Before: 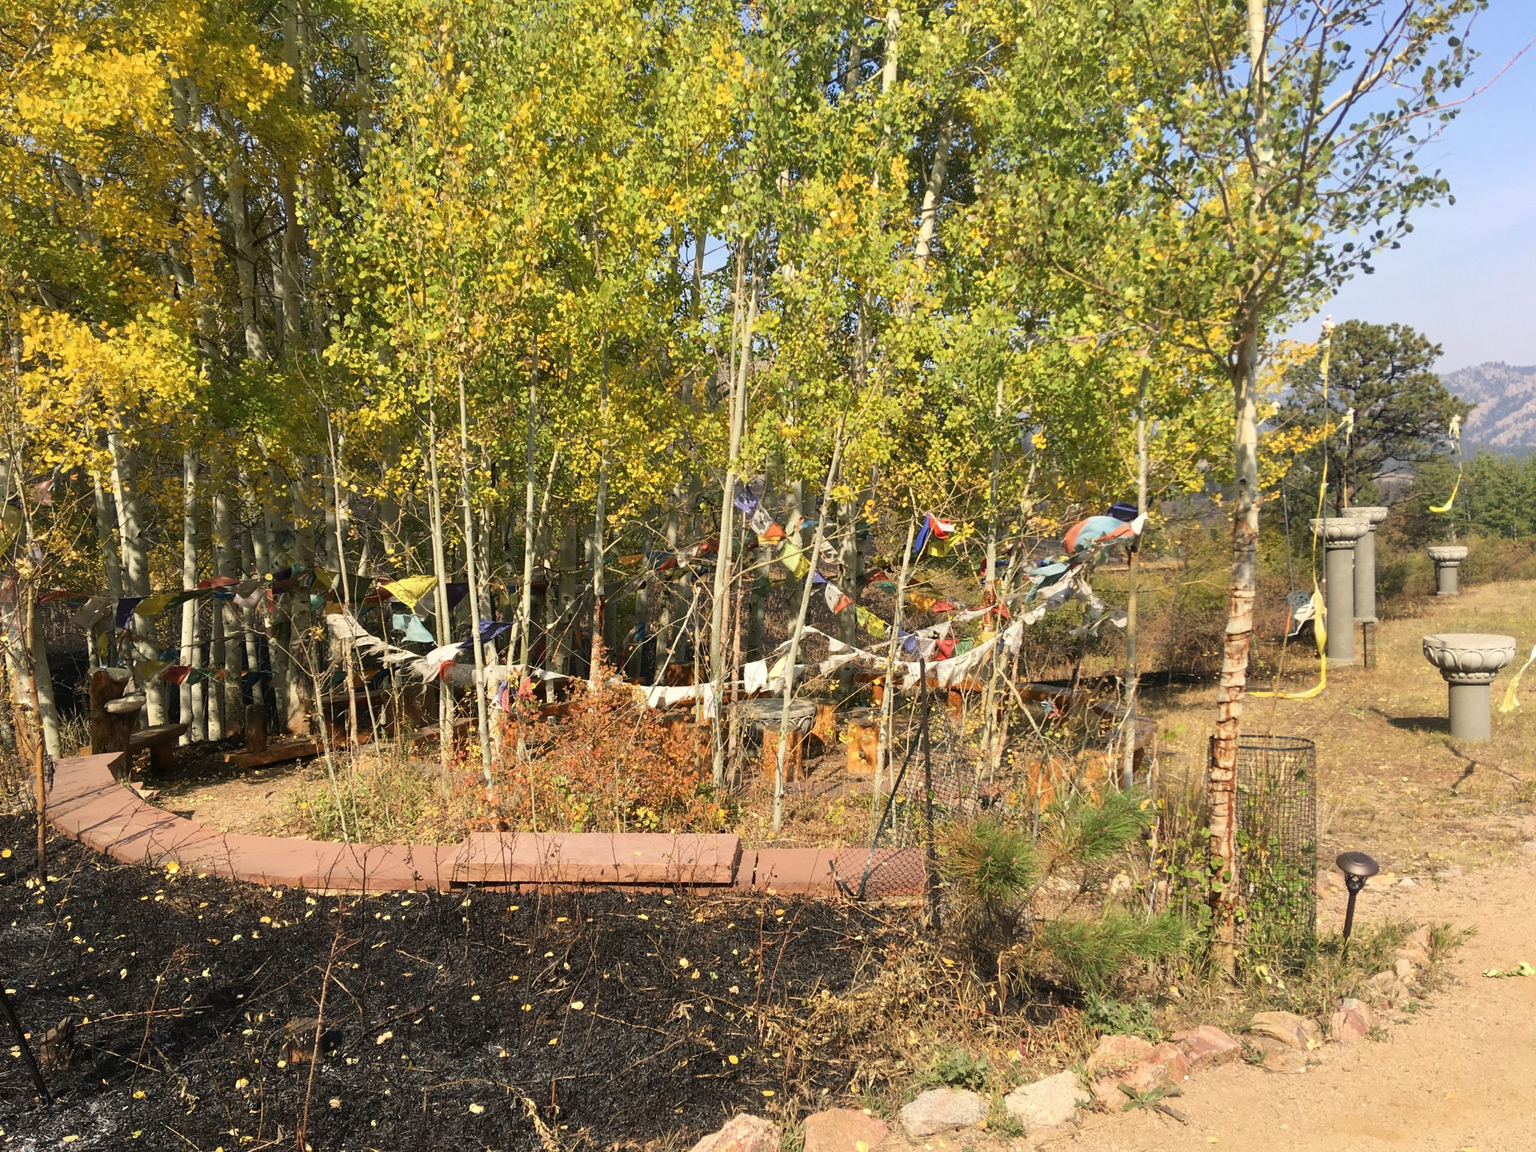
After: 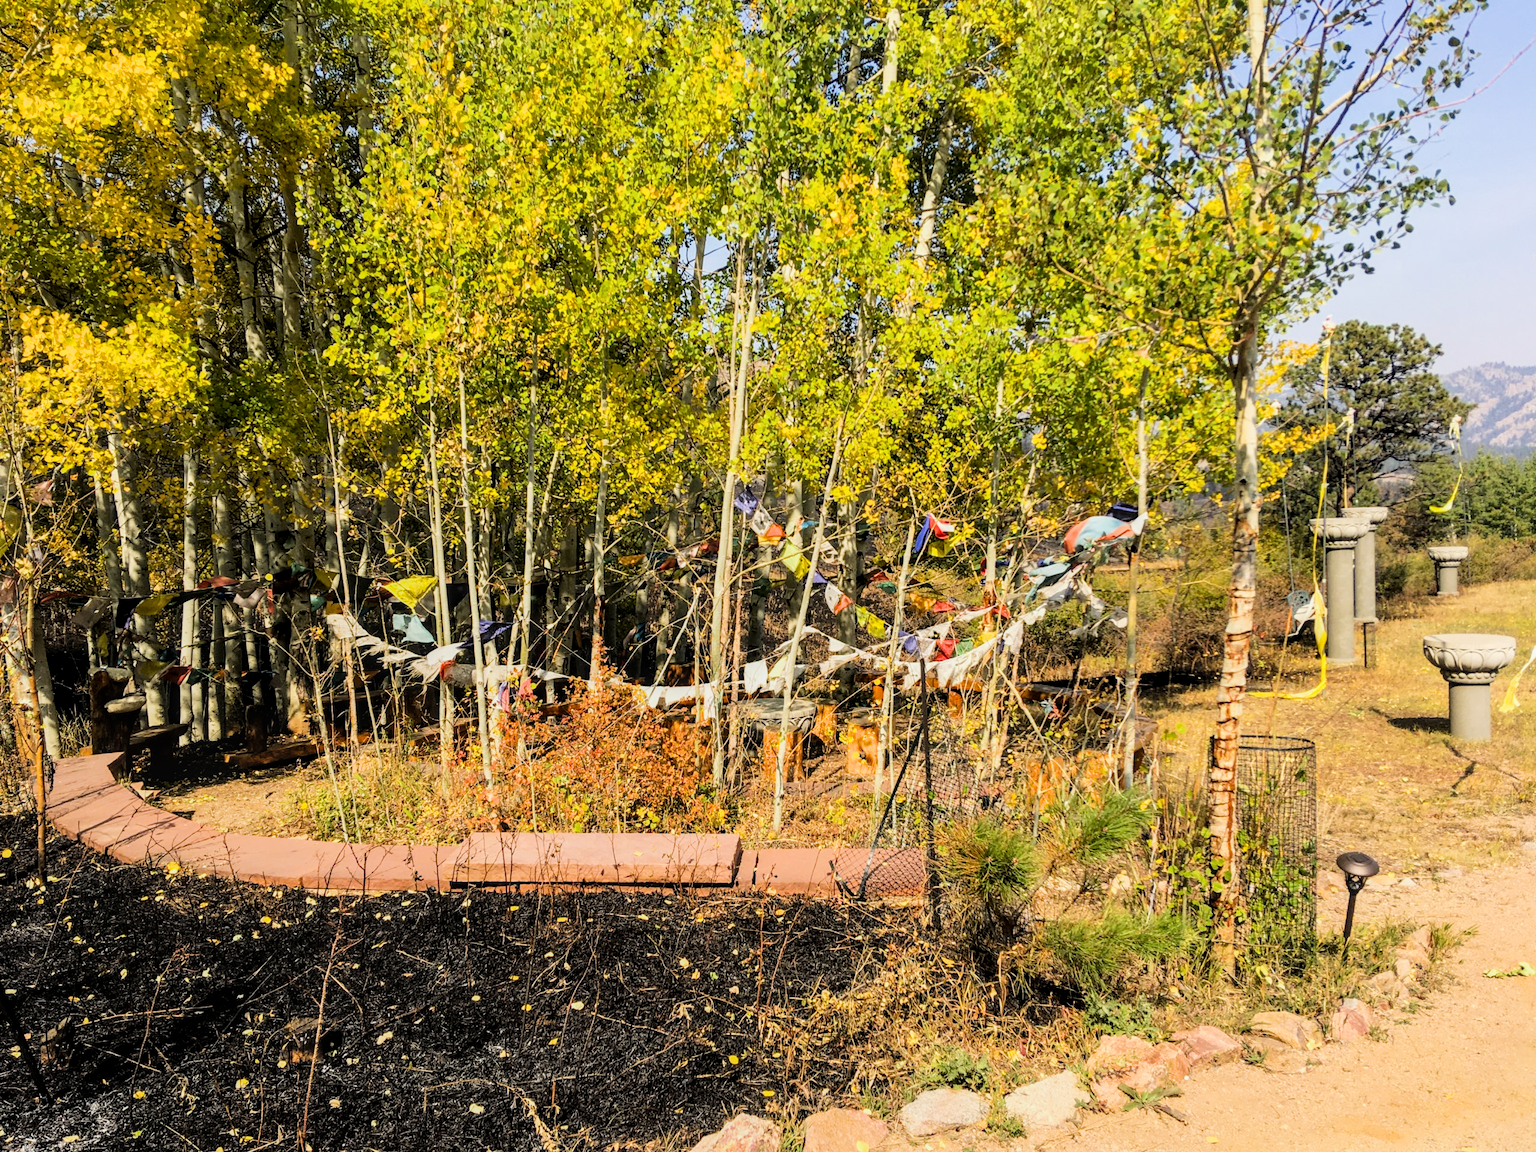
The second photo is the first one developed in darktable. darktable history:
local contrast: on, module defaults
exposure: black level correction 0, exposure 0.3 EV, compensate highlight preservation false
color balance rgb: perceptual saturation grading › global saturation 20%, global vibrance 20%
filmic rgb: black relative exposure -5 EV, hardness 2.88, contrast 1.4, highlights saturation mix -30%
